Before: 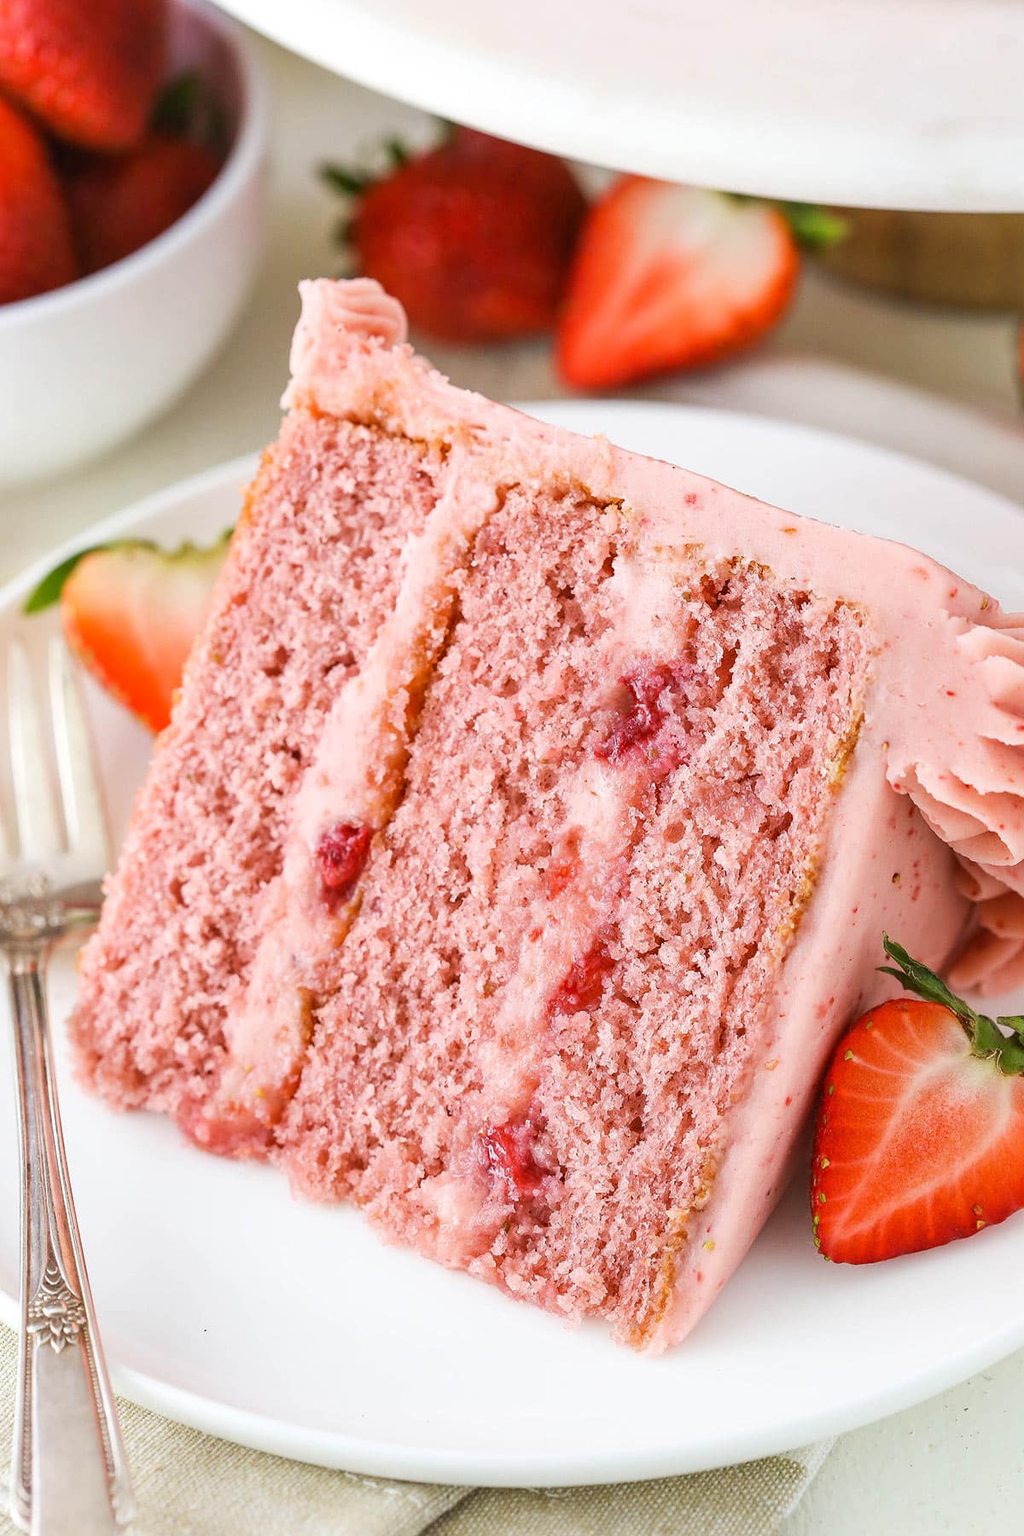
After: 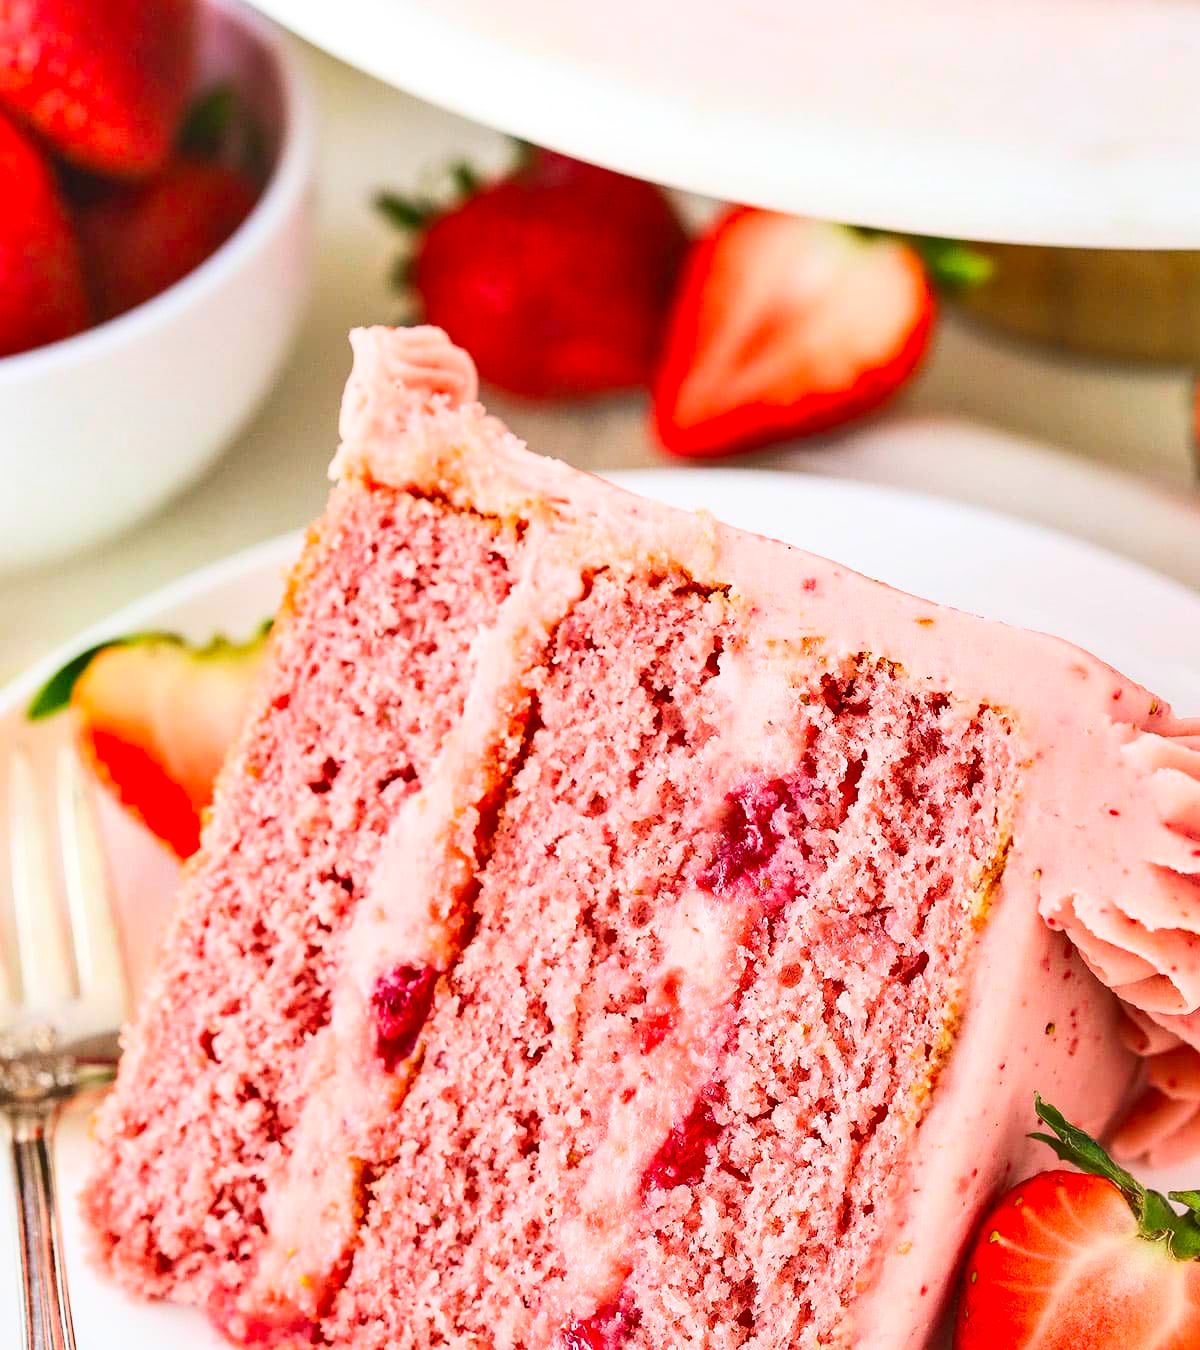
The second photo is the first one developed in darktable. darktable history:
contrast brightness saturation: contrast 0.238, brightness 0.258, saturation 0.389
shadows and highlights: soften with gaussian
crop: bottom 24.992%
